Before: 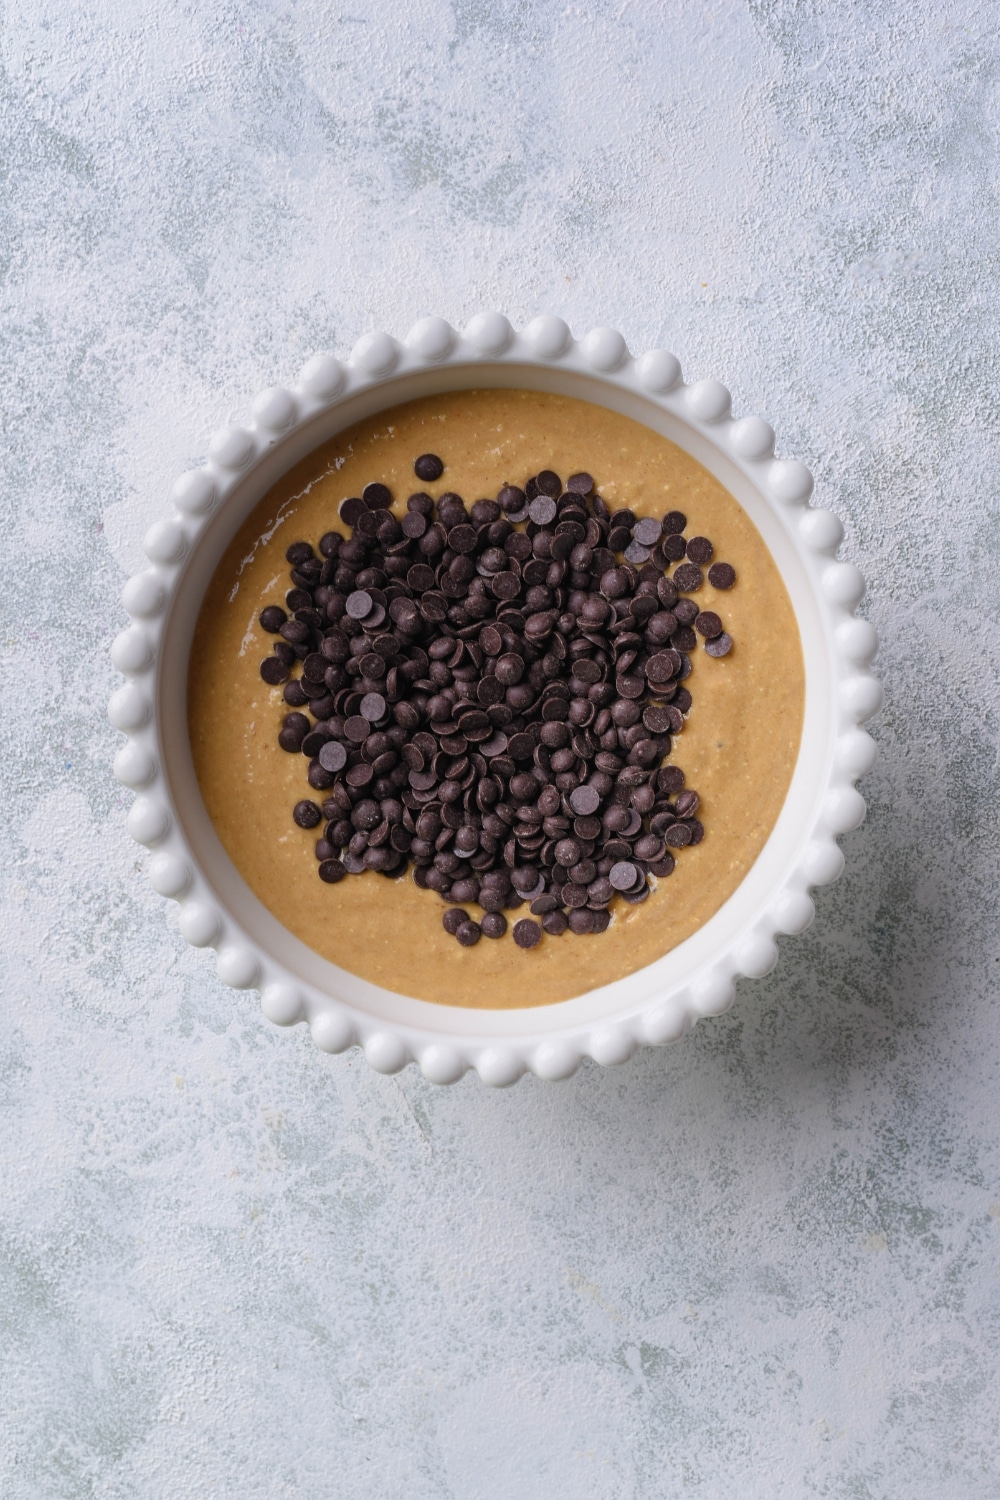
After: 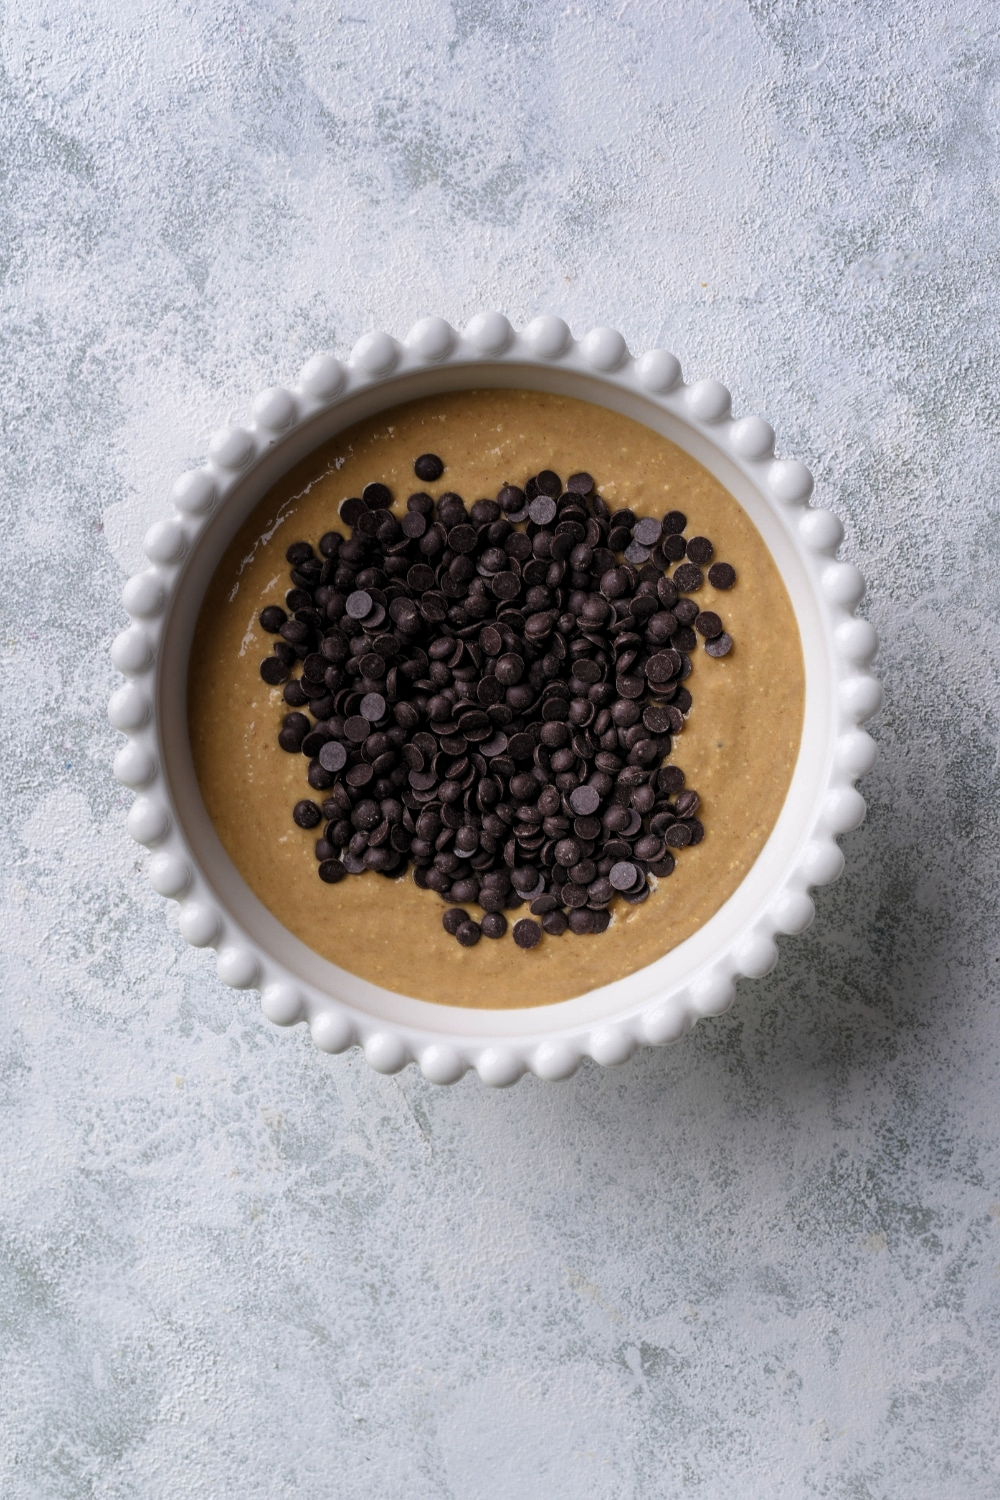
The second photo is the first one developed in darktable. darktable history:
levels: levels [0.029, 0.545, 0.971]
